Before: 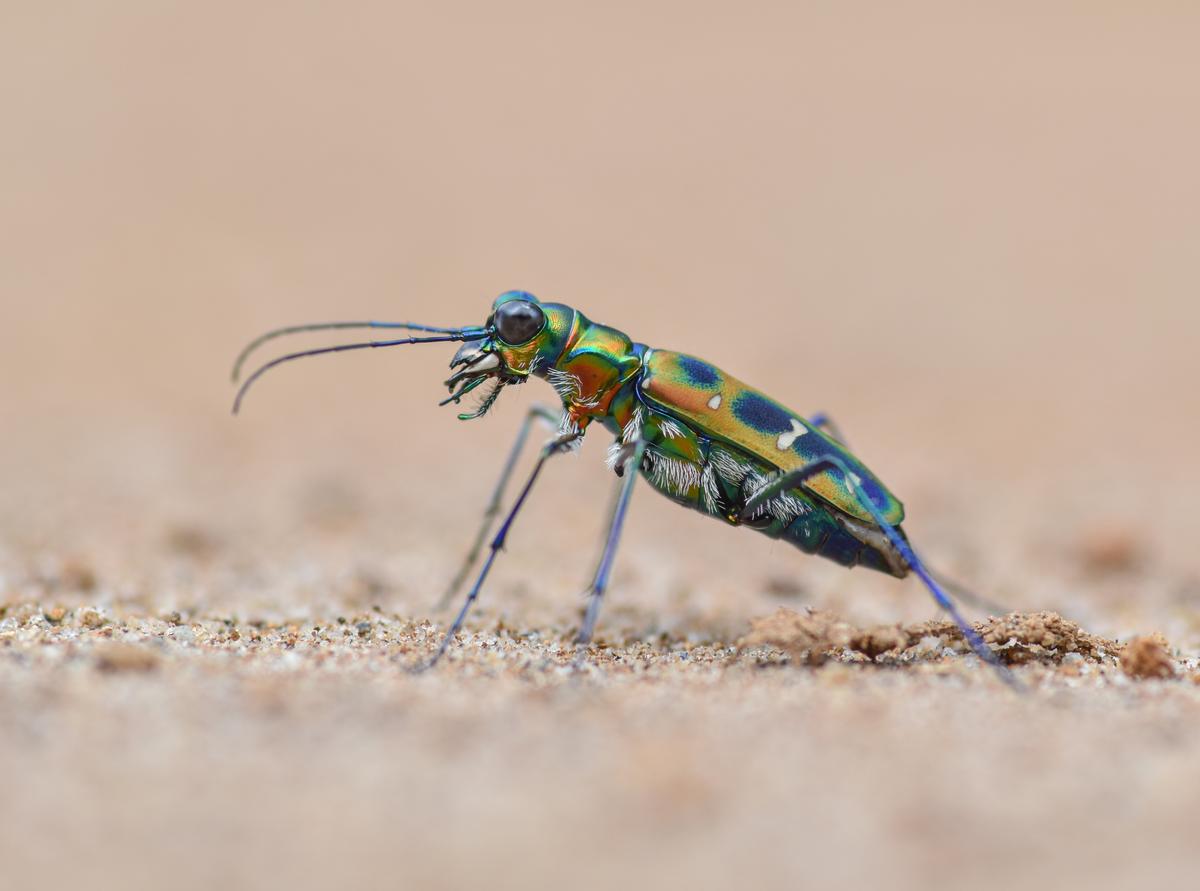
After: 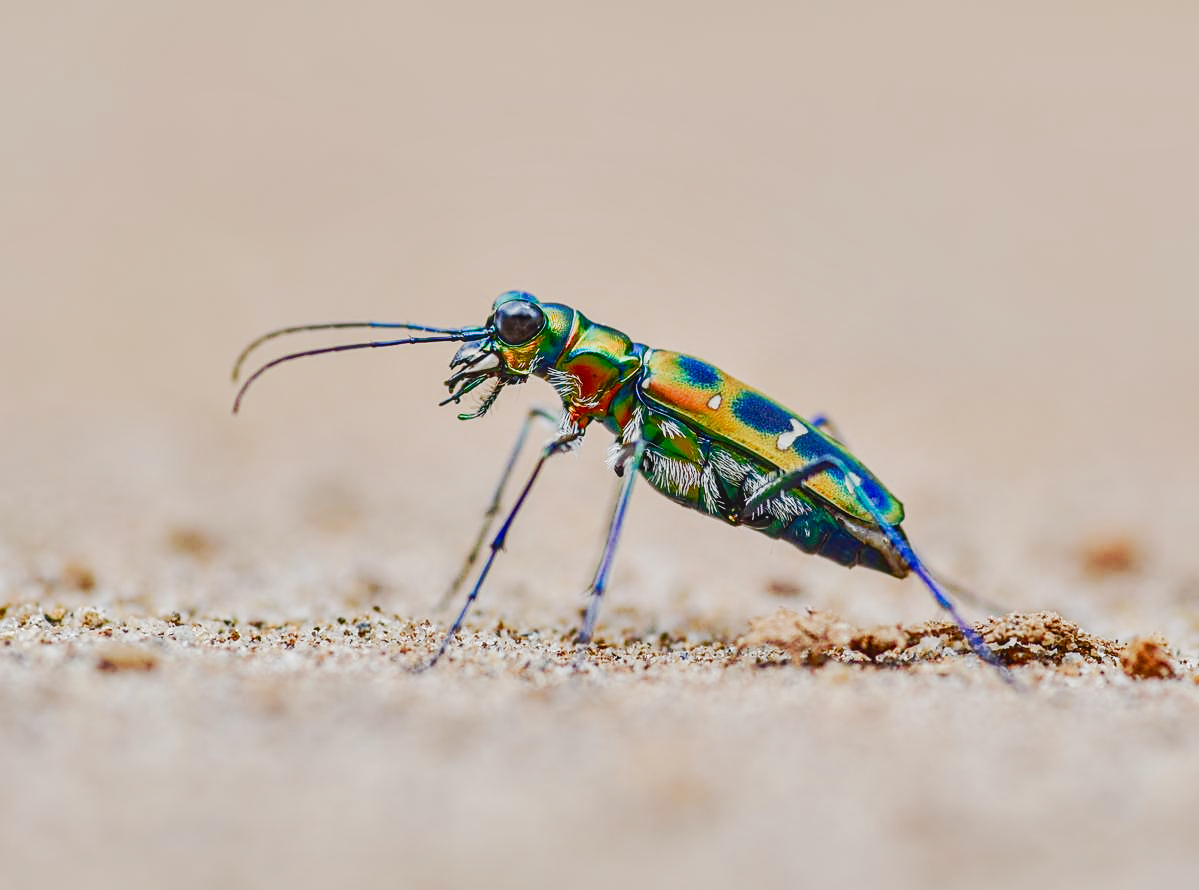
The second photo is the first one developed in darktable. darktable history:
color balance rgb: perceptual saturation grading › global saturation 24.889%, perceptual saturation grading › highlights -50.01%, perceptual saturation grading › shadows 30.18%, perceptual brilliance grading › mid-tones 10.488%, perceptual brilliance grading › shadows 14.588%
tone curve: curves: ch0 [(0, 0.008) (0.081, 0.044) (0.177, 0.123) (0.283, 0.253) (0.416, 0.449) (0.495, 0.524) (0.661, 0.756) (0.796, 0.859) (1, 0.951)]; ch1 [(0, 0) (0.161, 0.092) (0.35, 0.33) (0.392, 0.392) (0.427, 0.426) (0.479, 0.472) (0.505, 0.5) (0.521, 0.524) (0.567, 0.564) (0.583, 0.588) (0.625, 0.627) (0.678, 0.733) (1, 1)]; ch2 [(0, 0) (0.346, 0.362) (0.404, 0.427) (0.502, 0.499) (0.531, 0.523) (0.544, 0.561) (0.58, 0.59) (0.629, 0.642) (0.717, 0.678) (1, 1)], preserve colors none
shadows and highlights: soften with gaussian
crop: left 0.035%
local contrast: detail 110%
sharpen: on, module defaults
